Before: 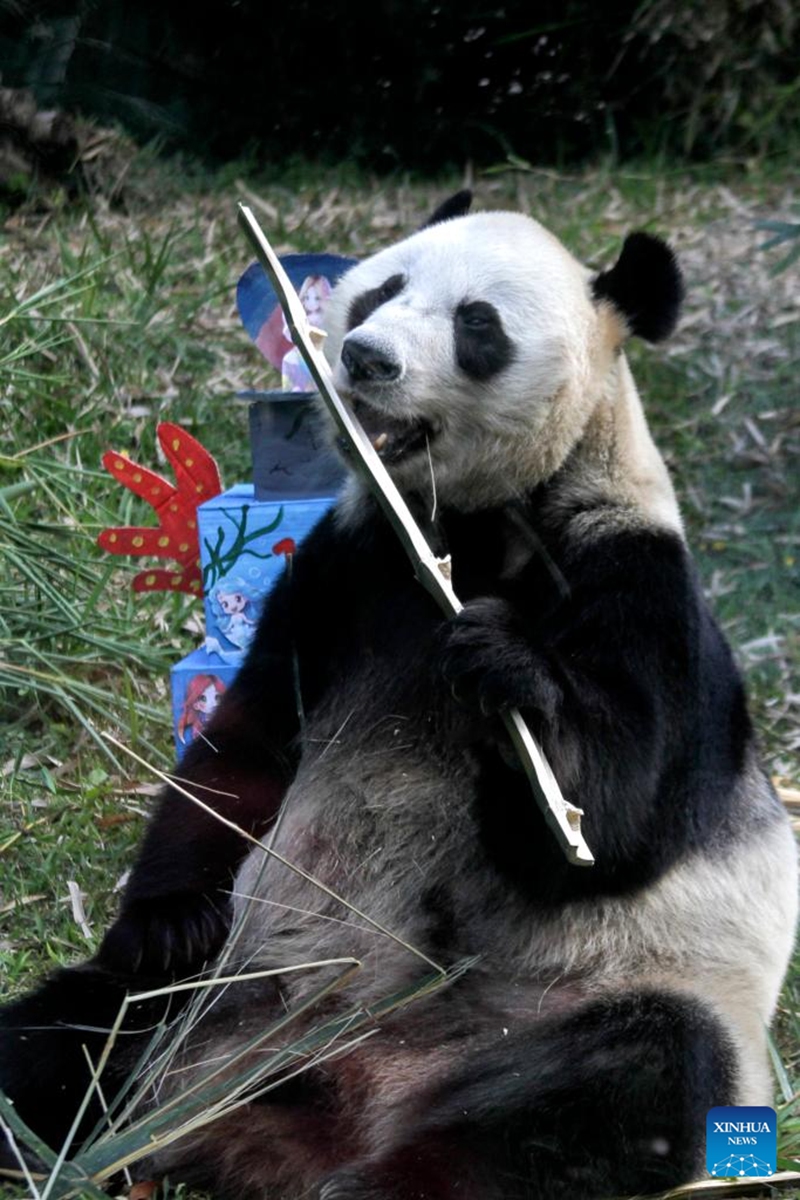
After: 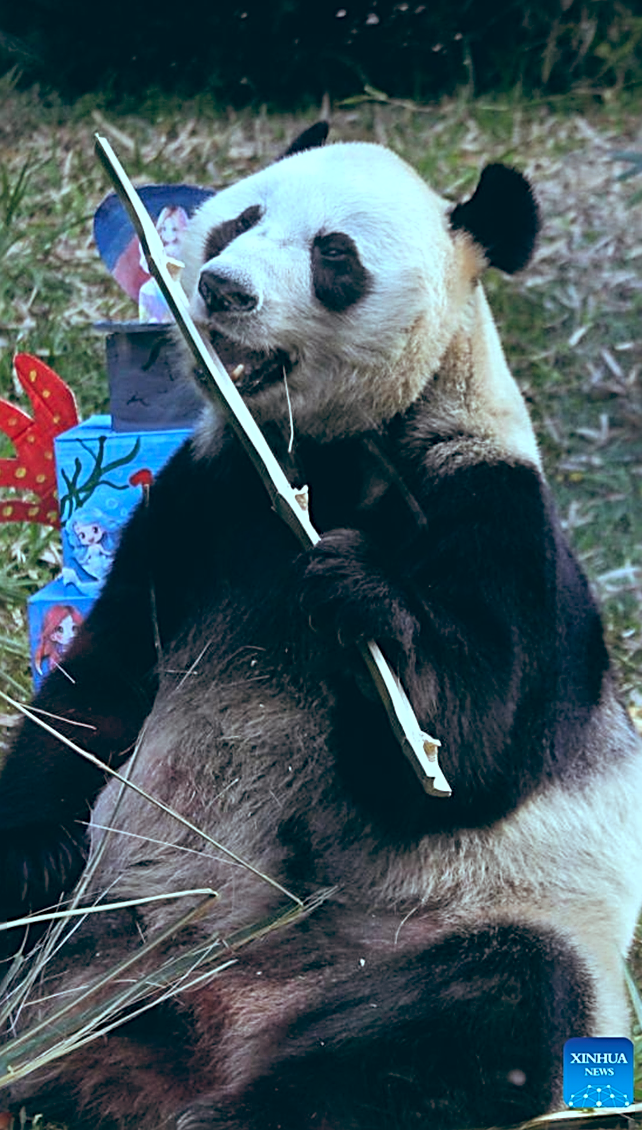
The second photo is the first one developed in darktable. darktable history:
sharpen: radius 2.676, amount 0.669
contrast brightness saturation: contrast 0.07, brightness 0.08, saturation 0.18
crop and rotate: left 17.959%, top 5.771%, right 1.742%
color correction: highlights a* -0.137, highlights b* 0.137
color balance: lift [1.003, 0.993, 1.001, 1.007], gamma [1.018, 1.072, 0.959, 0.928], gain [0.974, 0.873, 1.031, 1.127]
